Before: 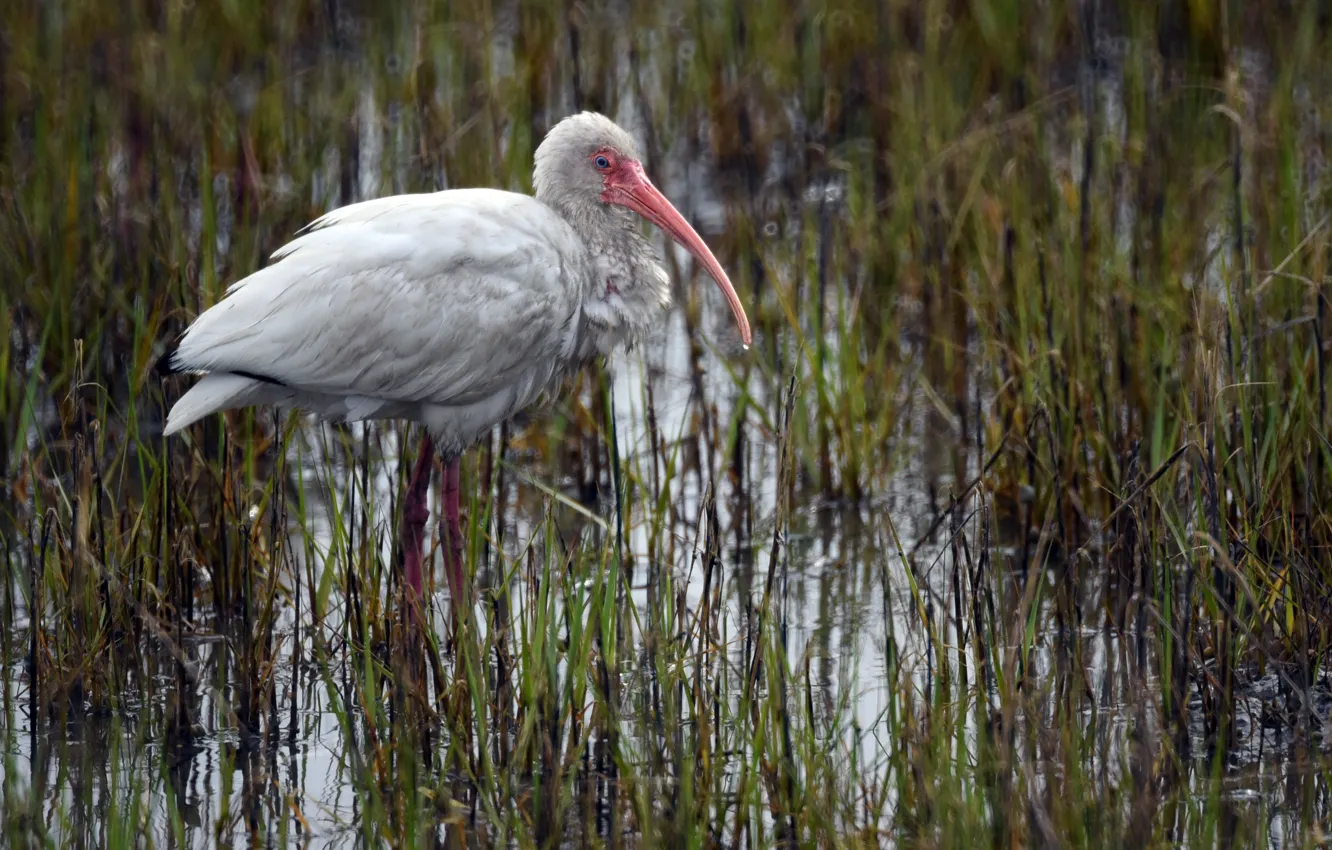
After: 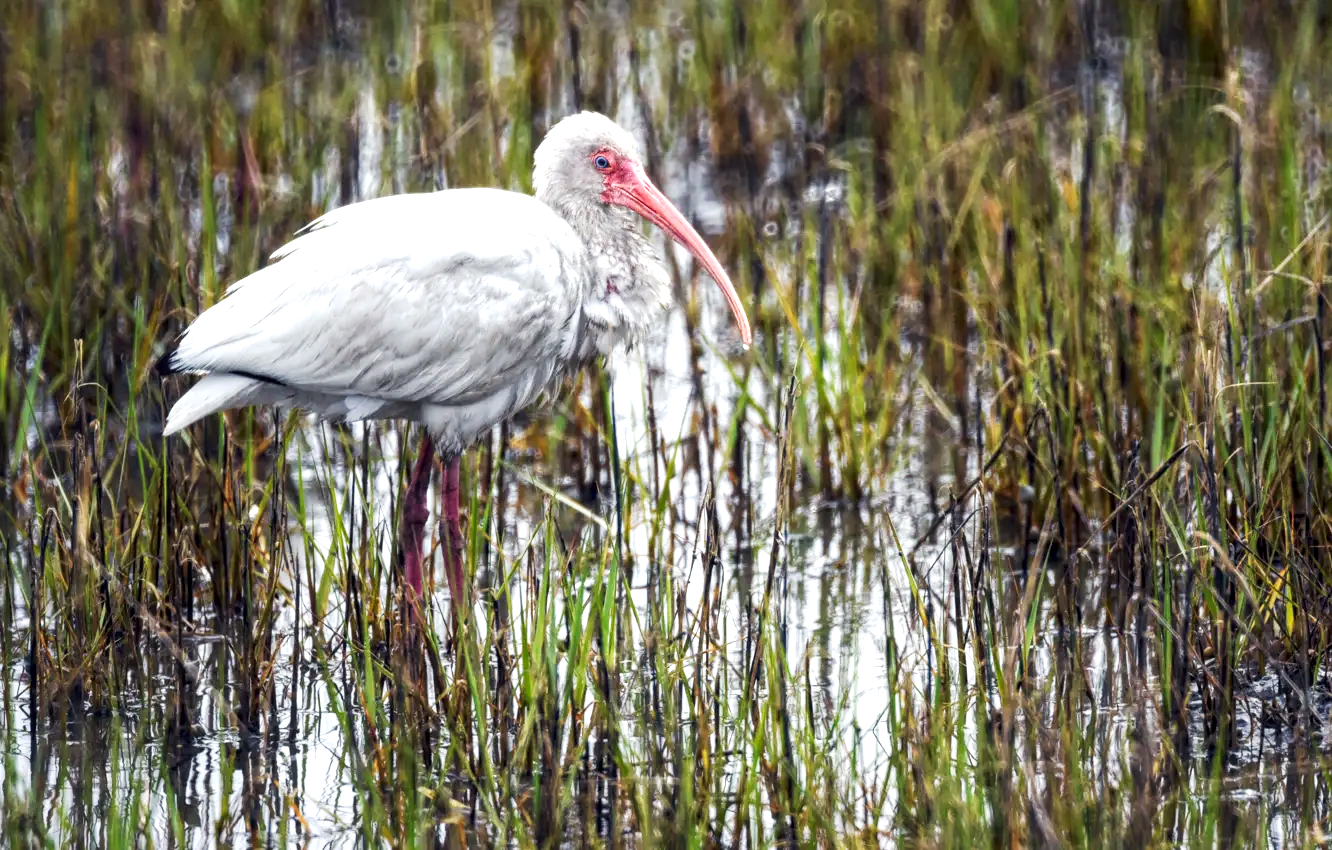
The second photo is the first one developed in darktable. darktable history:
local contrast: detail 130%
exposure: black level correction 0, exposure 1 EV, compensate highlight preservation false
tone curve: curves: ch0 [(0, 0) (0.003, 0.006) (0.011, 0.015) (0.025, 0.032) (0.044, 0.054) (0.069, 0.079) (0.1, 0.111) (0.136, 0.146) (0.177, 0.186) (0.224, 0.229) (0.277, 0.286) (0.335, 0.348) (0.399, 0.426) (0.468, 0.514) (0.543, 0.609) (0.623, 0.706) (0.709, 0.789) (0.801, 0.862) (0.898, 0.926) (1, 1)], preserve colors none
